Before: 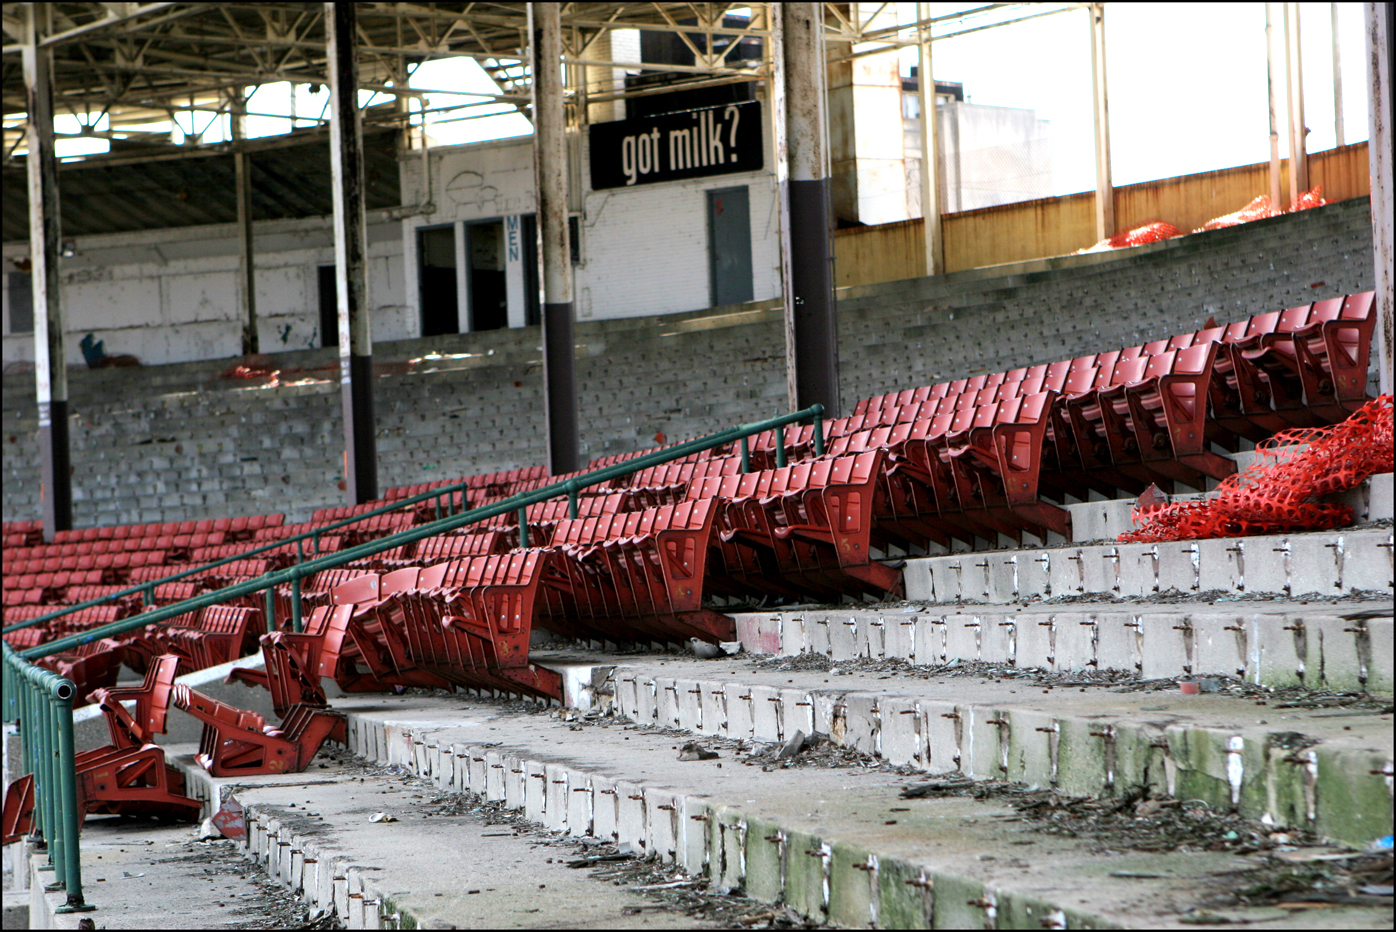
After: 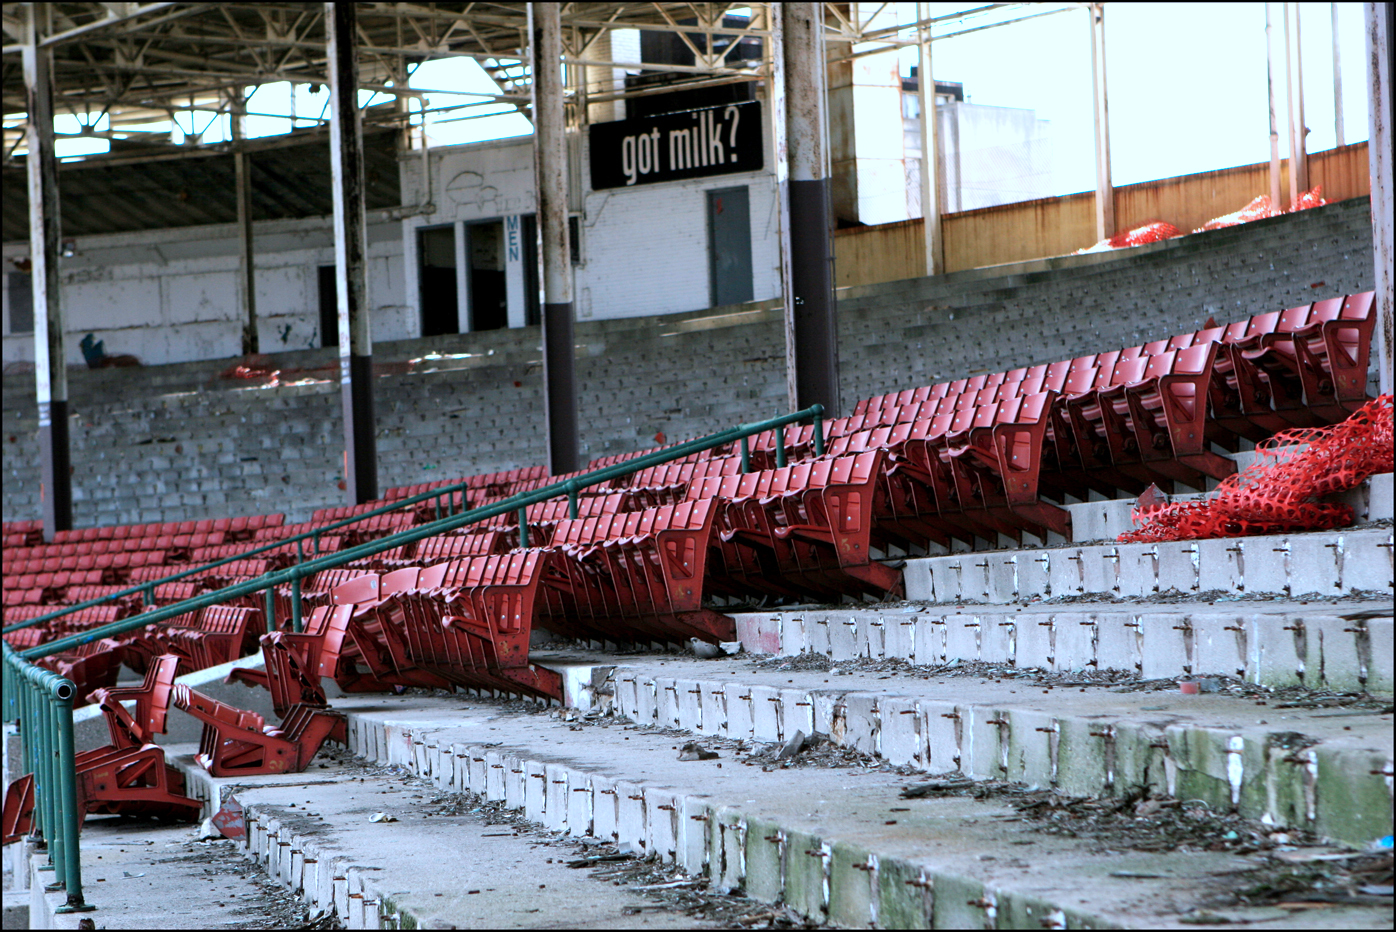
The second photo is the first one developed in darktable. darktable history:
color correction: highlights a* -2.37, highlights b* -18.34
